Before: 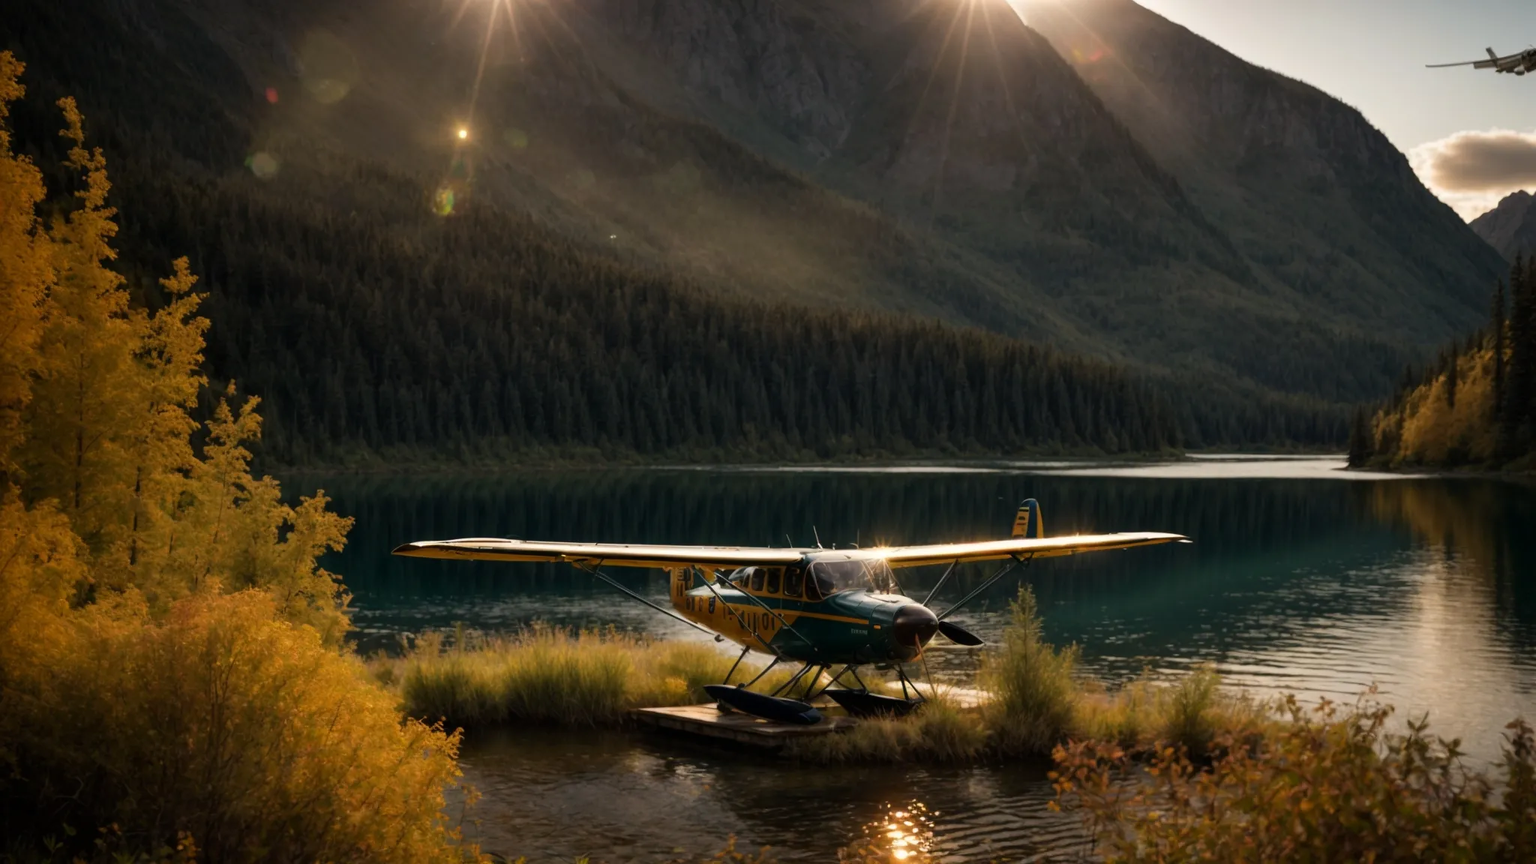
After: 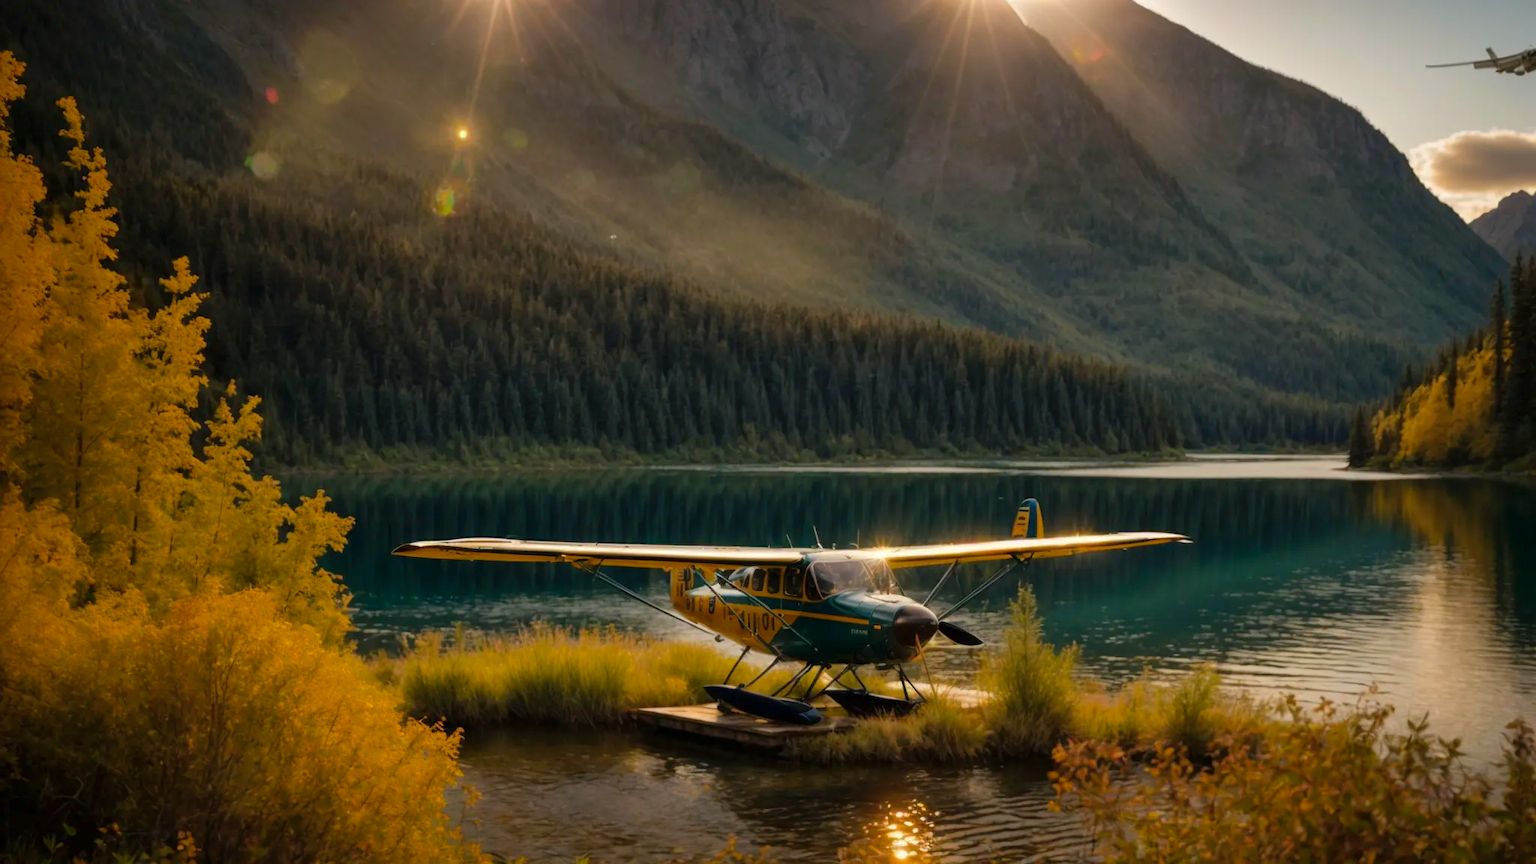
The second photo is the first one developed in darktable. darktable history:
color balance rgb: perceptual saturation grading › global saturation 0.309%, global vibrance 43.35%
shadows and highlights: highlights color adjustment 40.62%
